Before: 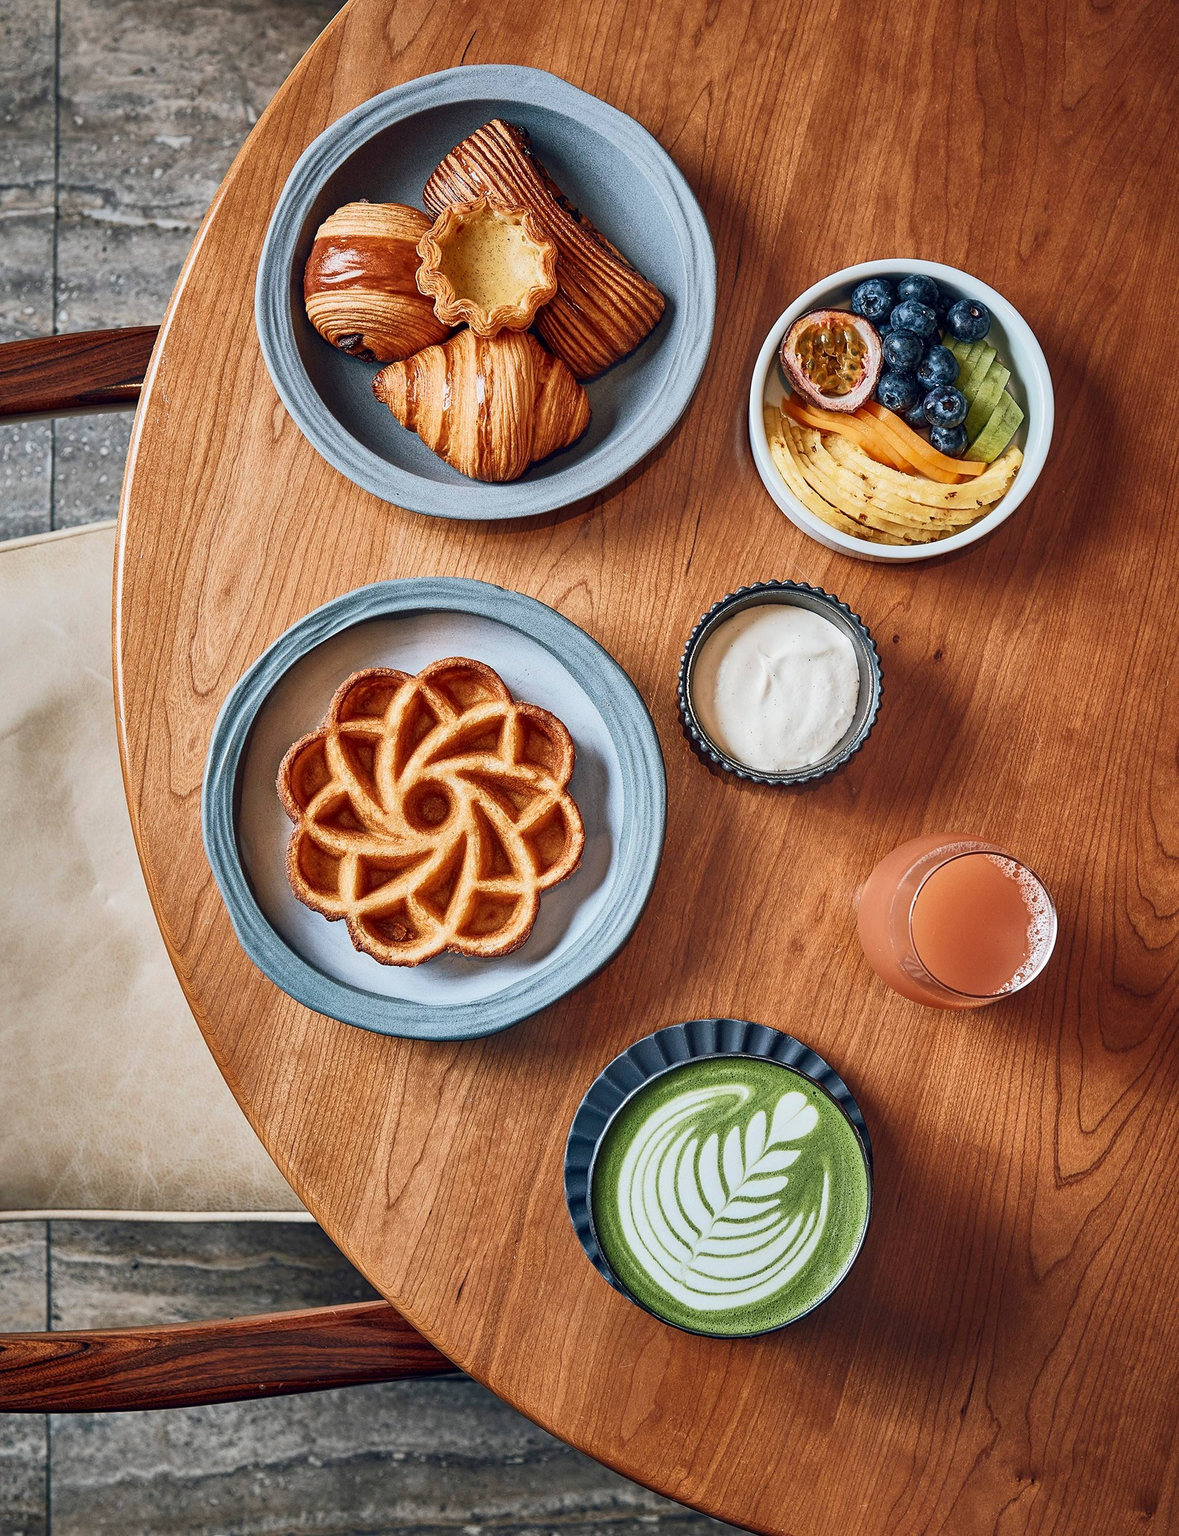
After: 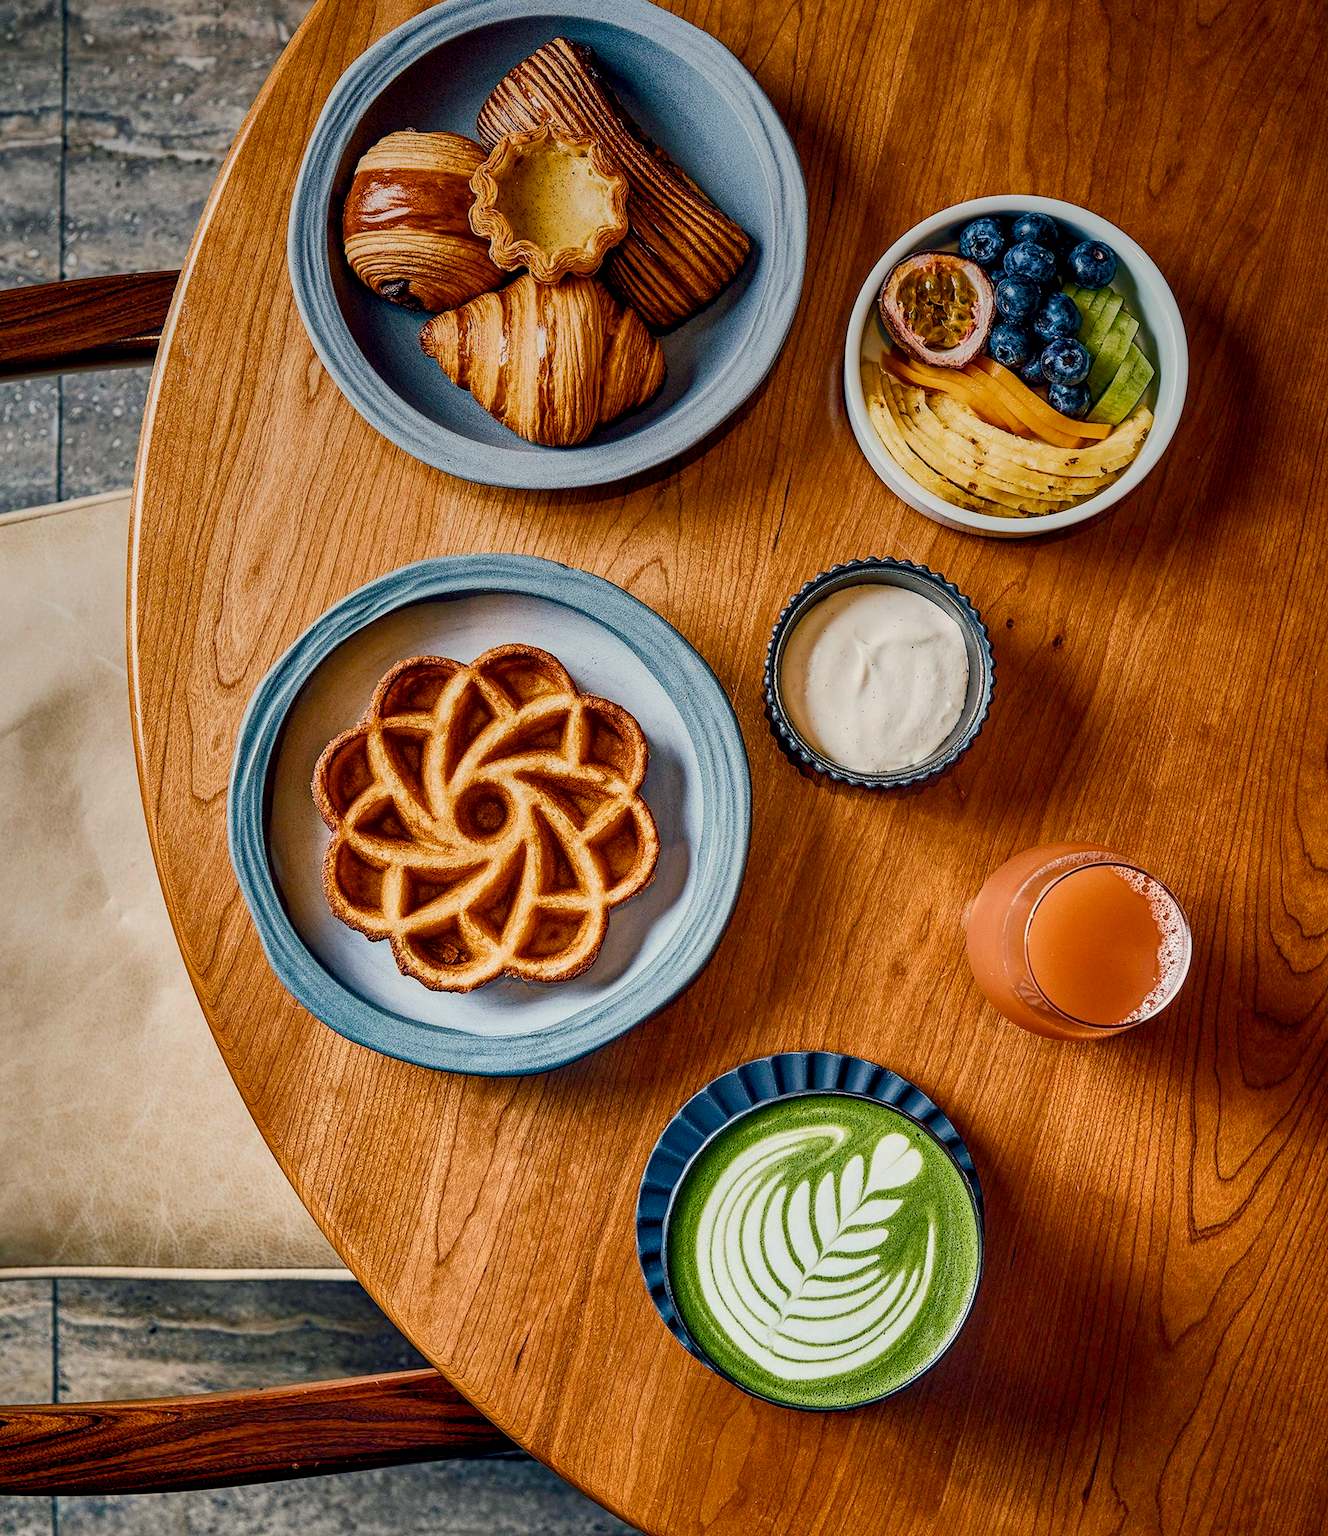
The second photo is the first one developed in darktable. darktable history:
local contrast: on, module defaults
color balance rgb: shadows lift › chroma 3%, shadows lift › hue 240.84°, highlights gain › chroma 3%, highlights gain › hue 73.2°, global offset › luminance -0.5%, perceptual saturation grading › global saturation 20%, perceptual saturation grading › highlights -25%, perceptual saturation grading › shadows 50%, global vibrance 25.26%
graduated density: on, module defaults
crop and rotate: top 5.609%, bottom 5.609%
